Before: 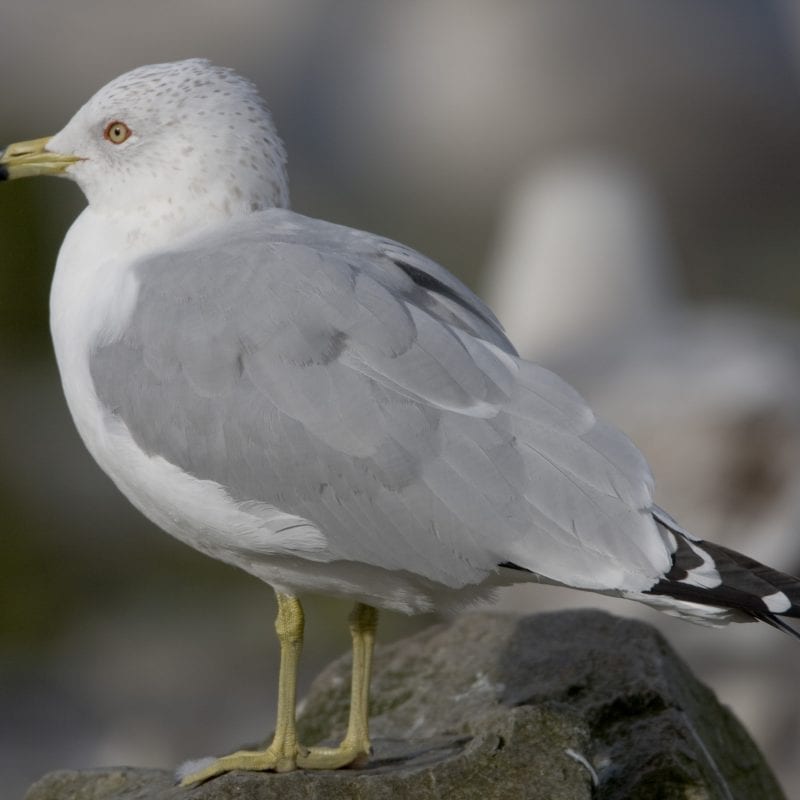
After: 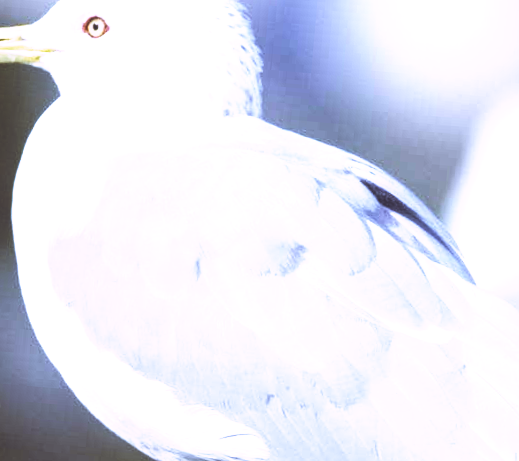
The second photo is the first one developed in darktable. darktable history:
base curve: curves: ch0 [(0, 0.036) (0.007, 0.037) (0.604, 0.887) (1, 1)], preserve colors none
tone equalizer: -8 EV -0.75 EV, -7 EV -0.7 EV, -6 EV -0.6 EV, -5 EV -0.4 EV, -3 EV 0.4 EV, -2 EV 0.6 EV, -1 EV 0.7 EV, +0 EV 0.75 EV, edges refinement/feathering 500, mask exposure compensation -1.57 EV, preserve details no
tone curve: curves: ch0 [(0, 0) (0.126, 0.061) (0.362, 0.382) (0.498, 0.498) (0.706, 0.712) (1, 1)]; ch1 [(0, 0) (0.5, 0.522) (0.55, 0.586) (1, 1)]; ch2 [(0, 0) (0.44, 0.424) (0.5, 0.482) (0.537, 0.538) (1, 1)], color space Lab, independent channels, preserve colors none
white balance: red 0.871, blue 1.249
exposure: exposure 1.25 EV, compensate exposure bias true, compensate highlight preservation false
crop and rotate: angle -4.99°, left 2.122%, top 6.945%, right 27.566%, bottom 30.519%
local contrast: on, module defaults
